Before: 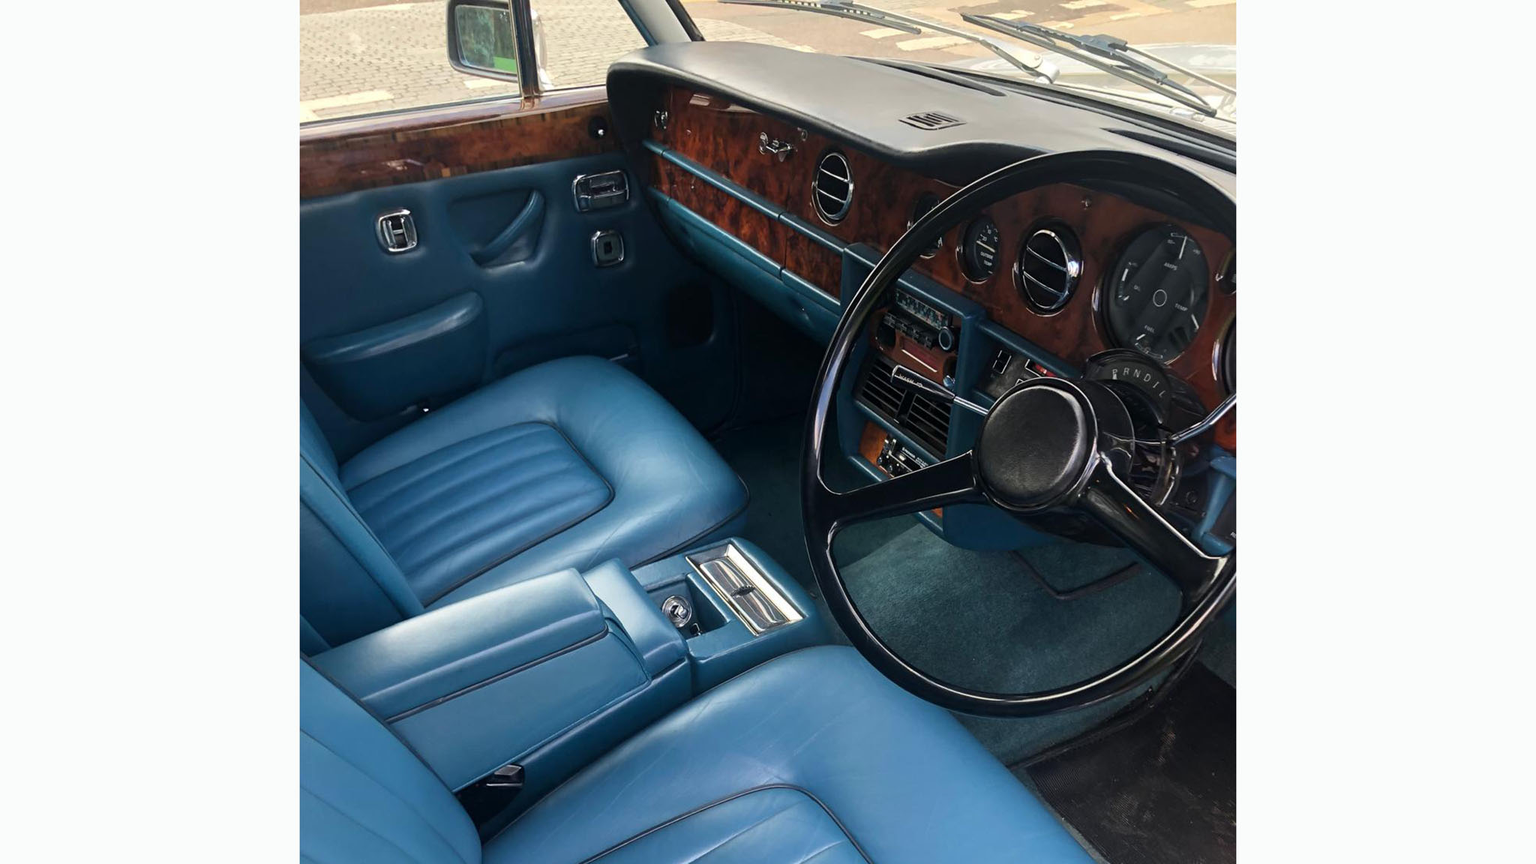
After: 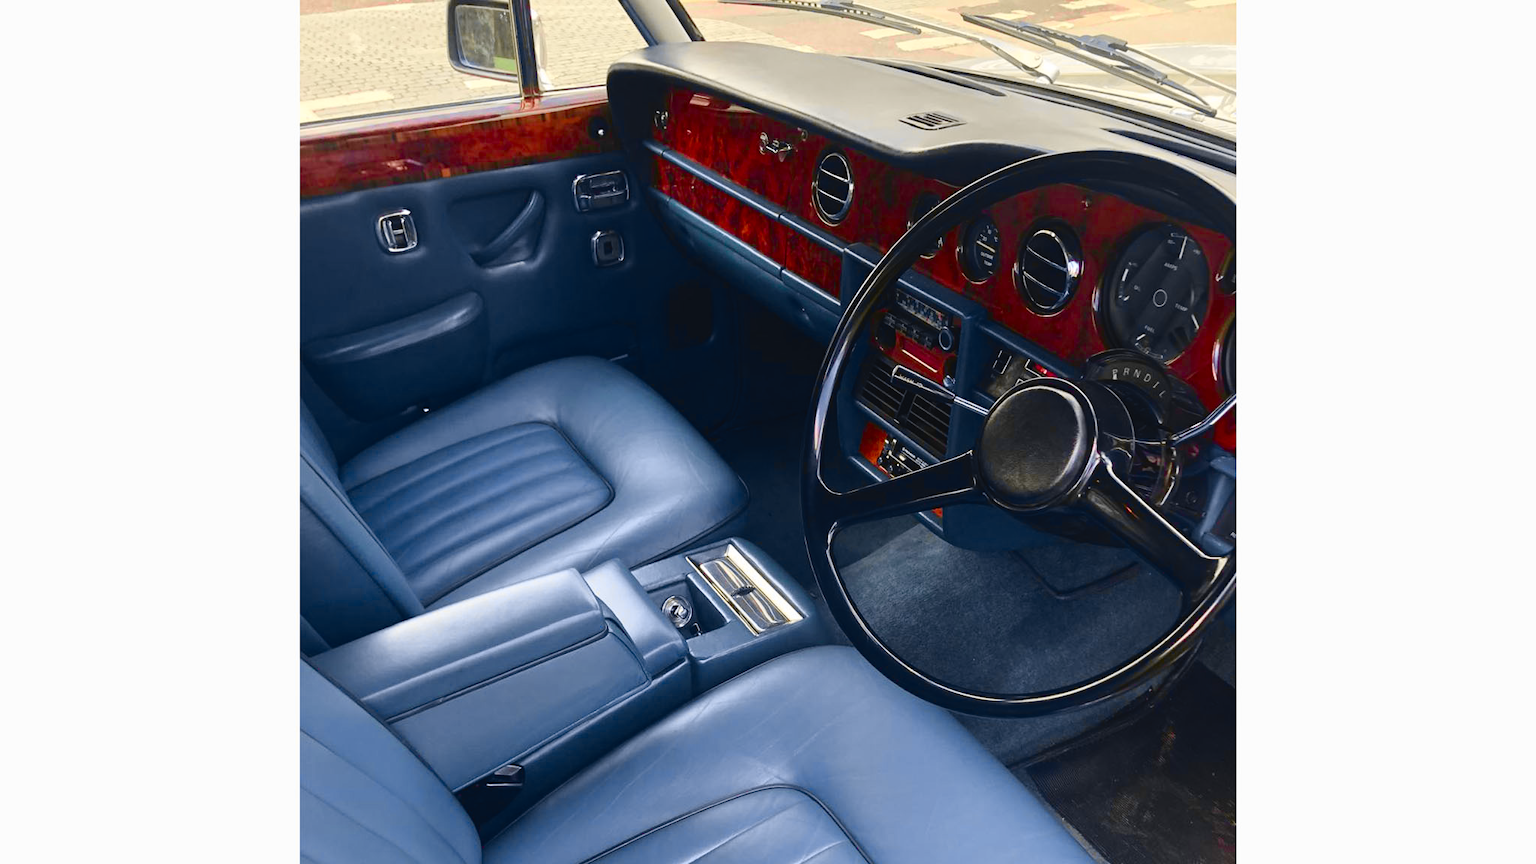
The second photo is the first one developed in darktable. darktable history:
color balance rgb: linear chroma grading › global chroma 9.899%, perceptual saturation grading › global saturation 20%, perceptual saturation grading › highlights -50.6%, perceptual saturation grading › shadows 30.578%, global vibrance 20%
tone curve: curves: ch0 [(0, 0.036) (0.119, 0.115) (0.466, 0.498) (0.715, 0.767) (0.817, 0.865) (1, 0.998)]; ch1 [(0, 0) (0.377, 0.424) (0.442, 0.491) (0.487, 0.498) (0.514, 0.512) (0.536, 0.577) (0.66, 0.724) (1, 1)]; ch2 [(0, 0) (0.38, 0.405) (0.463, 0.443) (0.492, 0.486) (0.526, 0.541) (0.578, 0.598) (1, 1)], color space Lab, independent channels, preserve colors none
